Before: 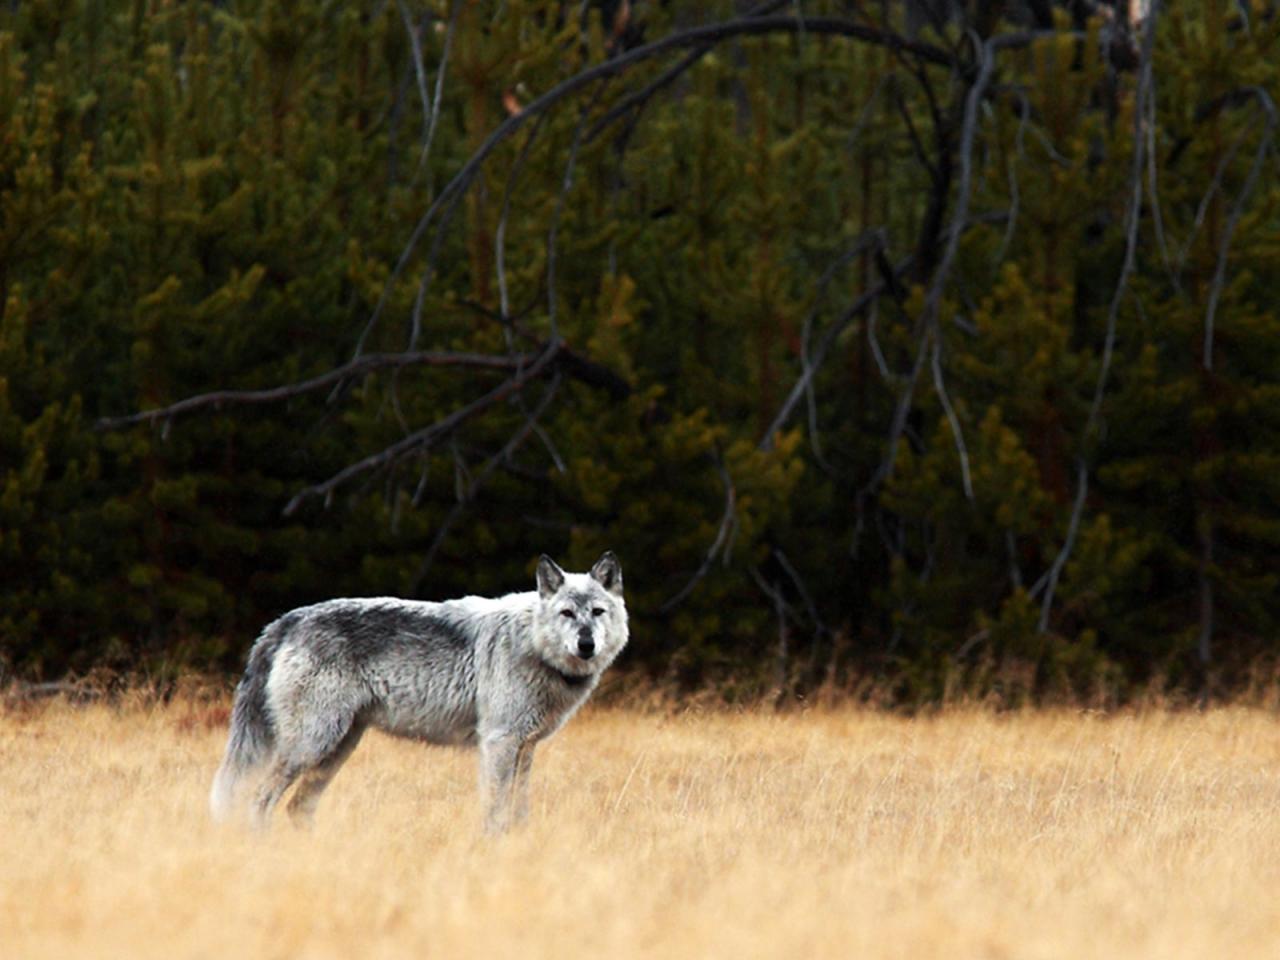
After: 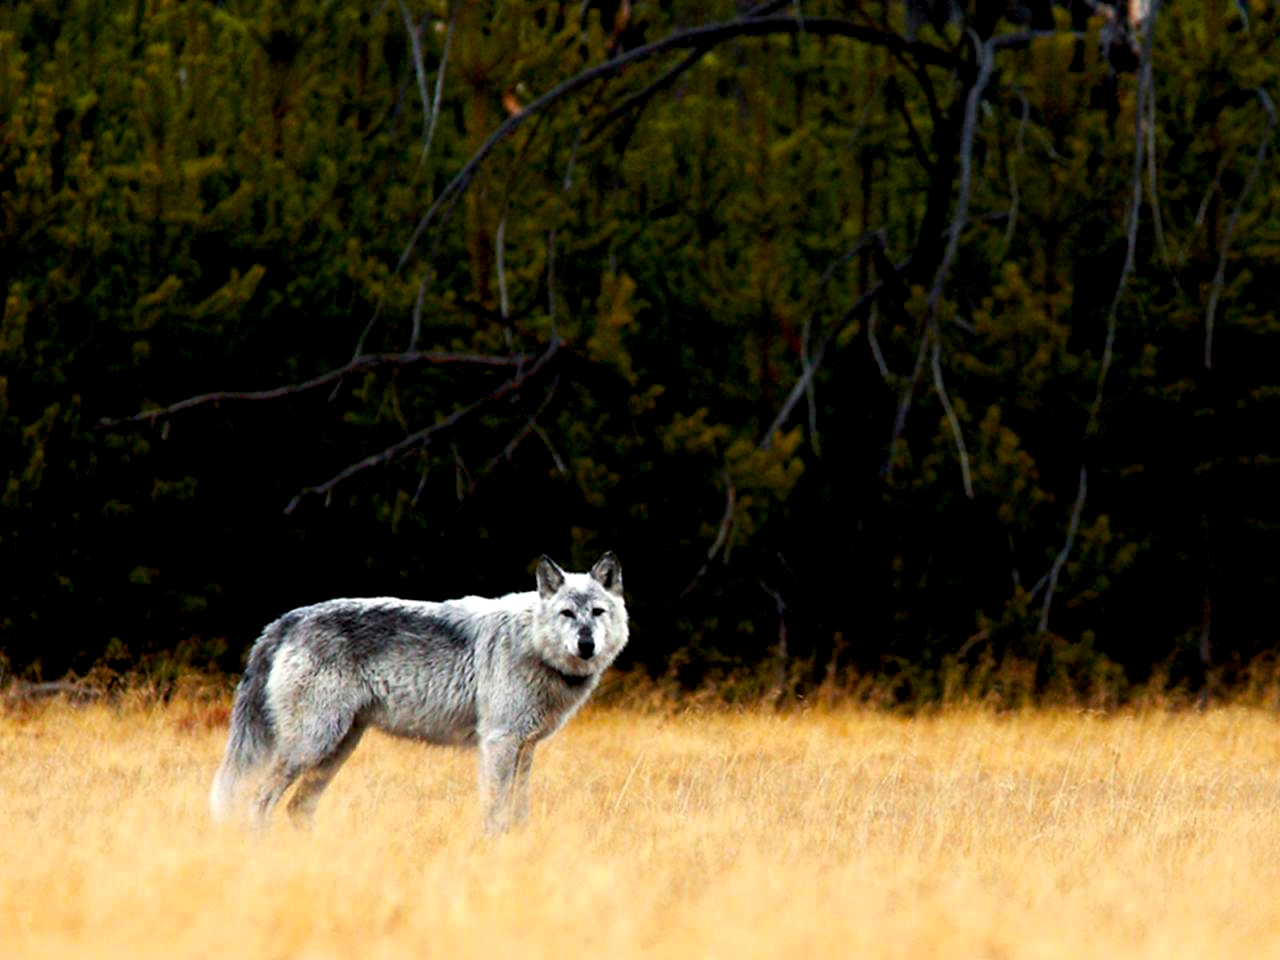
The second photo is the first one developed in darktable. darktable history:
color balance rgb: global offset › luminance -0.976%, perceptual saturation grading › global saturation 31.125%, perceptual brilliance grading › global brilliance 4.492%, global vibrance 9.503%
